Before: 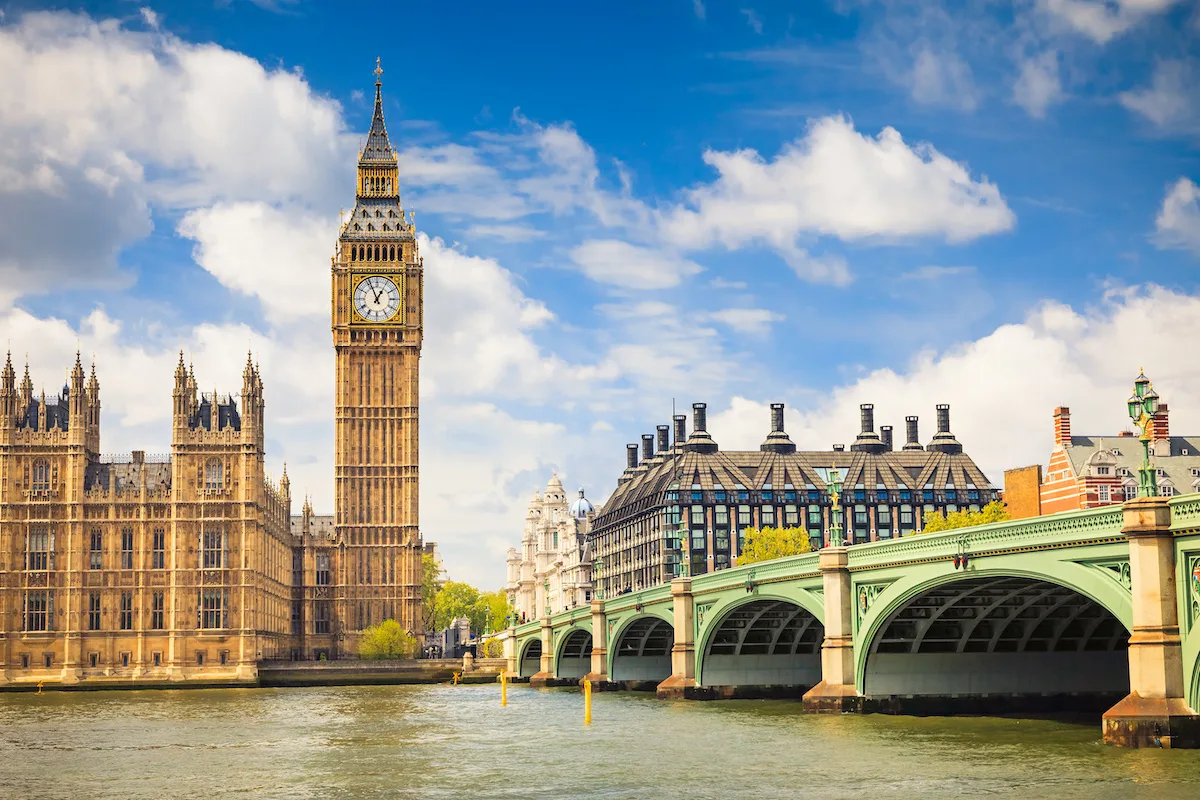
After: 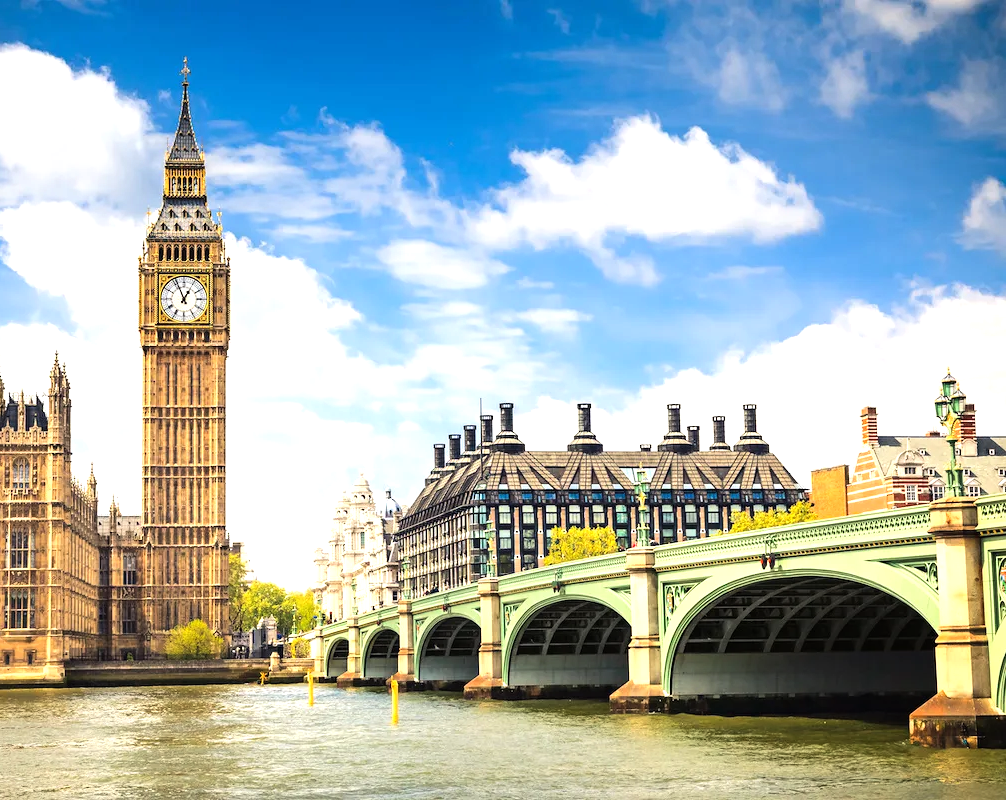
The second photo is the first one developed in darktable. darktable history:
crop: left 16.145%
tone equalizer: -8 EV -0.75 EV, -7 EV -0.7 EV, -6 EV -0.6 EV, -5 EV -0.4 EV, -3 EV 0.4 EV, -2 EV 0.6 EV, -1 EV 0.7 EV, +0 EV 0.75 EV, edges refinement/feathering 500, mask exposure compensation -1.57 EV, preserve details no
